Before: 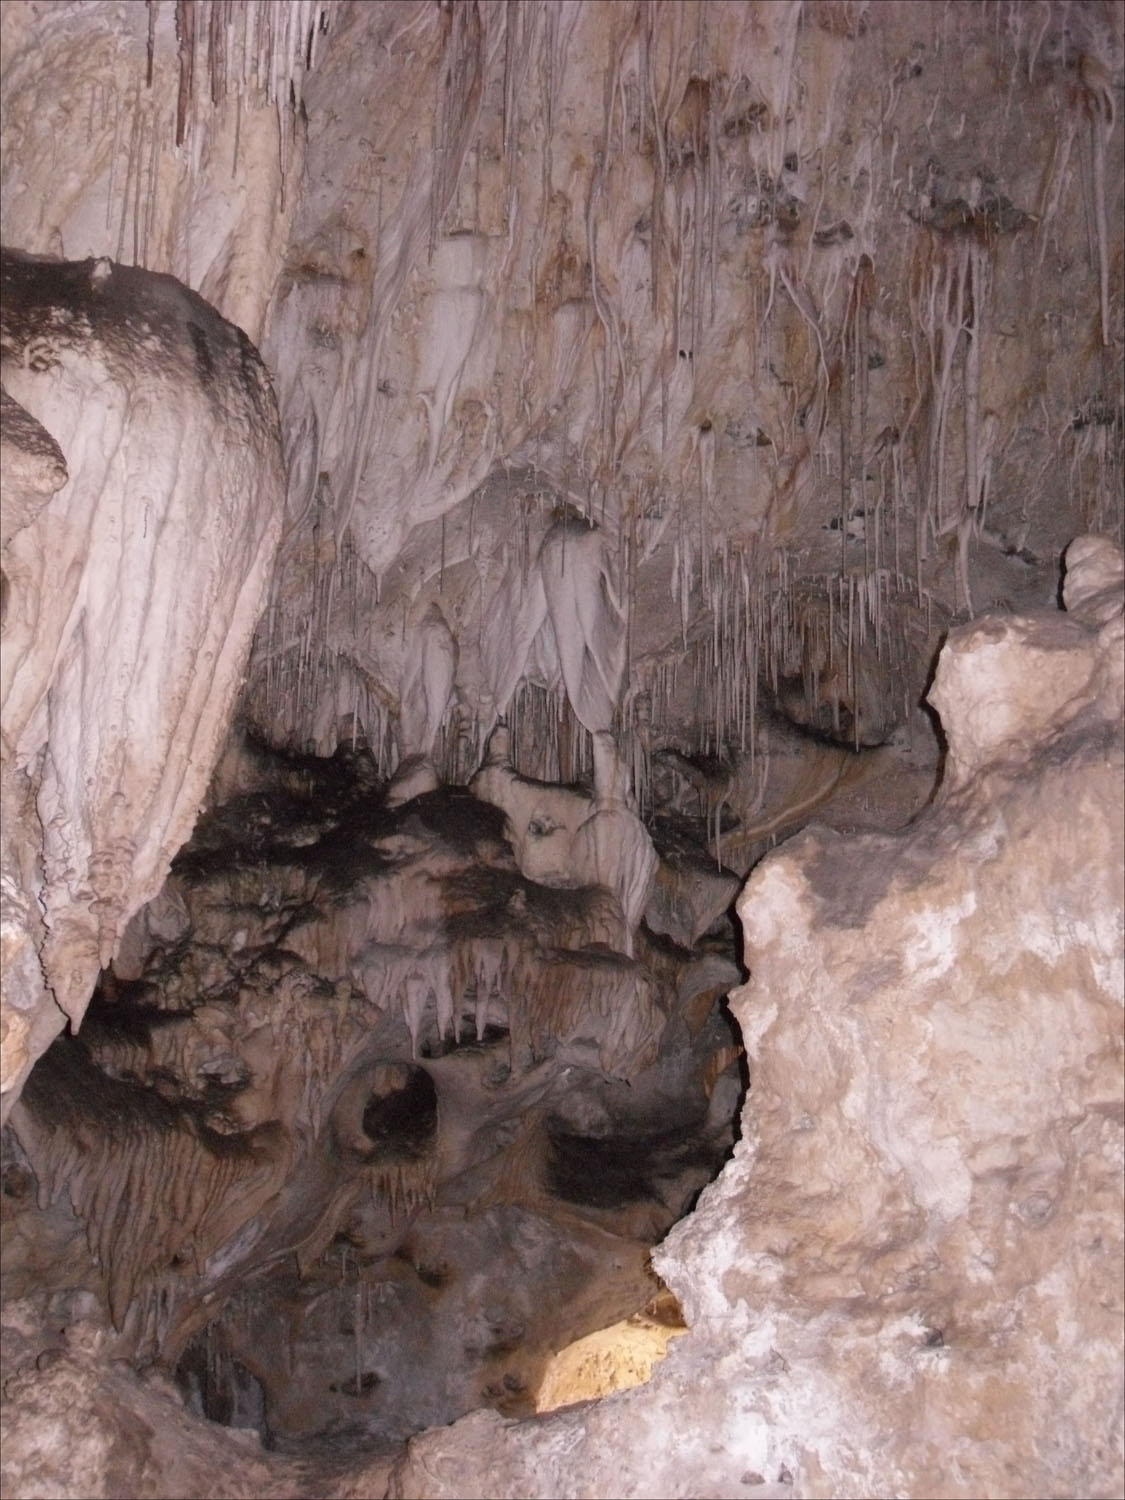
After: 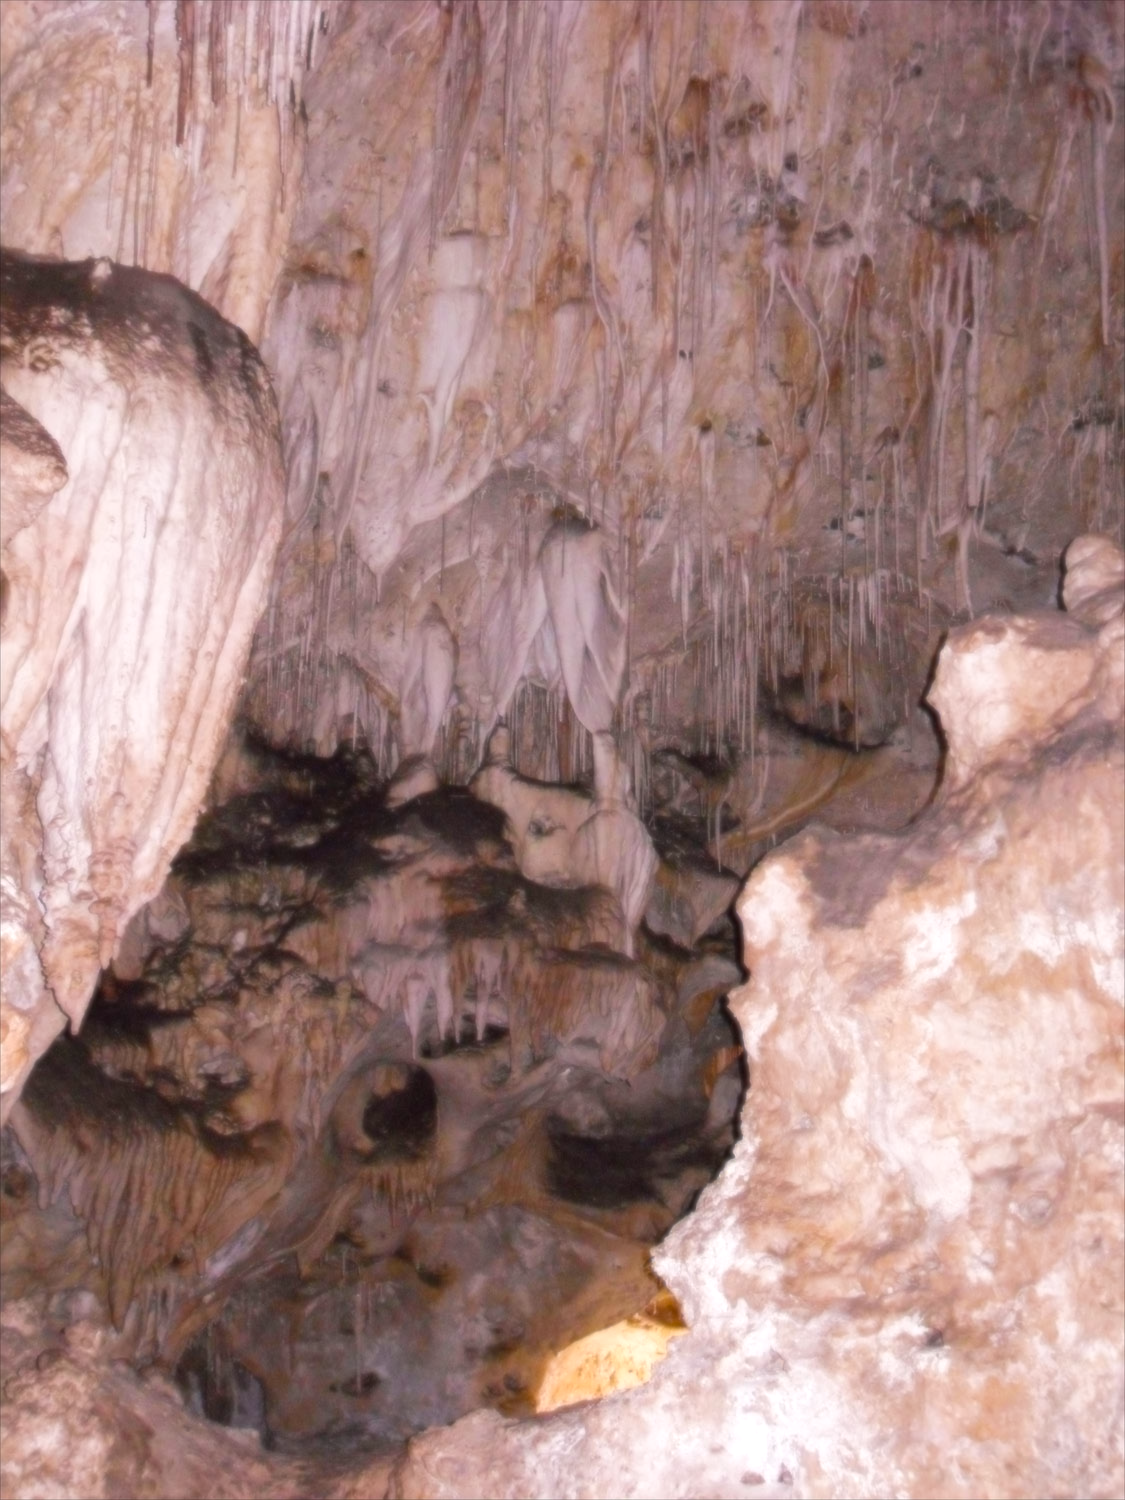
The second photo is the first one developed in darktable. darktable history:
soften: size 8.67%, mix 49%
color balance rgb: linear chroma grading › global chroma 15%, perceptual saturation grading › global saturation 30%
exposure: exposure 0.3 EV, compensate highlight preservation false
